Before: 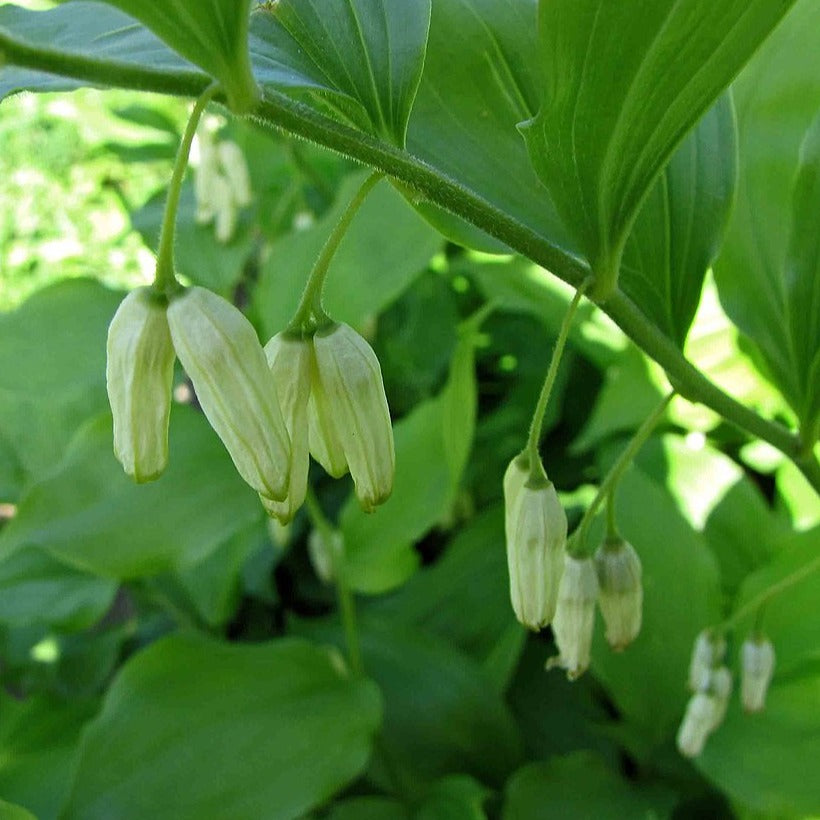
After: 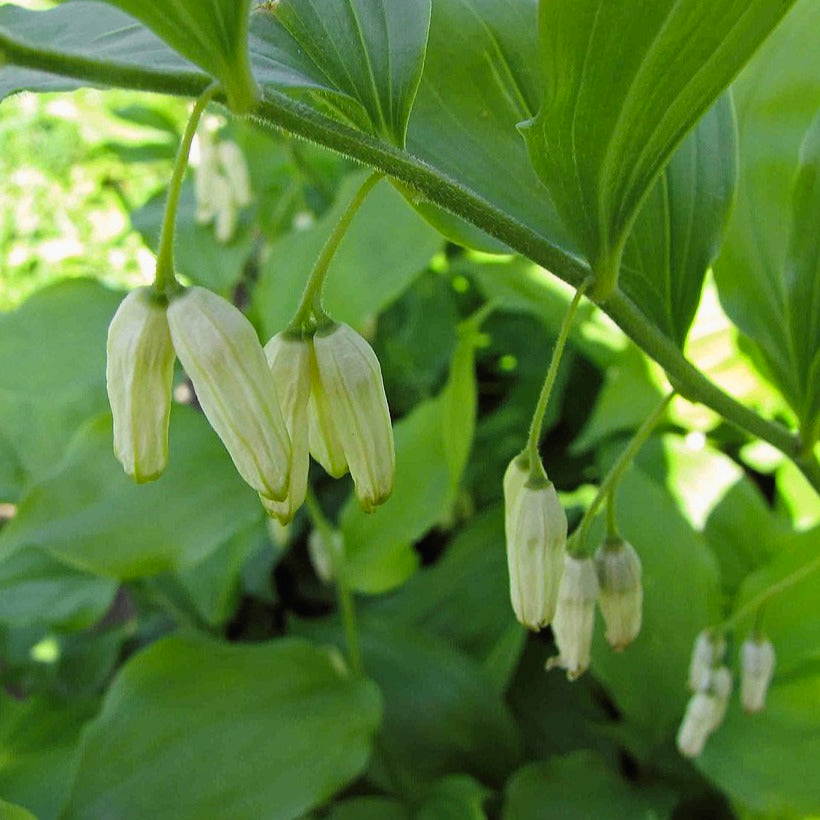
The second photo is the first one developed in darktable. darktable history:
tone curve: curves: ch0 [(0, 0.012) (0.036, 0.035) (0.274, 0.288) (0.504, 0.536) (0.844, 0.84) (1, 0.983)]; ch1 [(0, 0) (0.389, 0.403) (0.462, 0.486) (0.499, 0.498) (0.511, 0.502) (0.536, 0.547) (0.567, 0.588) (0.626, 0.645) (0.749, 0.781) (1, 1)]; ch2 [(0, 0) (0.457, 0.486) (0.5, 0.5) (0.56, 0.551) (0.615, 0.607) (0.704, 0.732) (1, 1)], color space Lab, independent channels, preserve colors none
